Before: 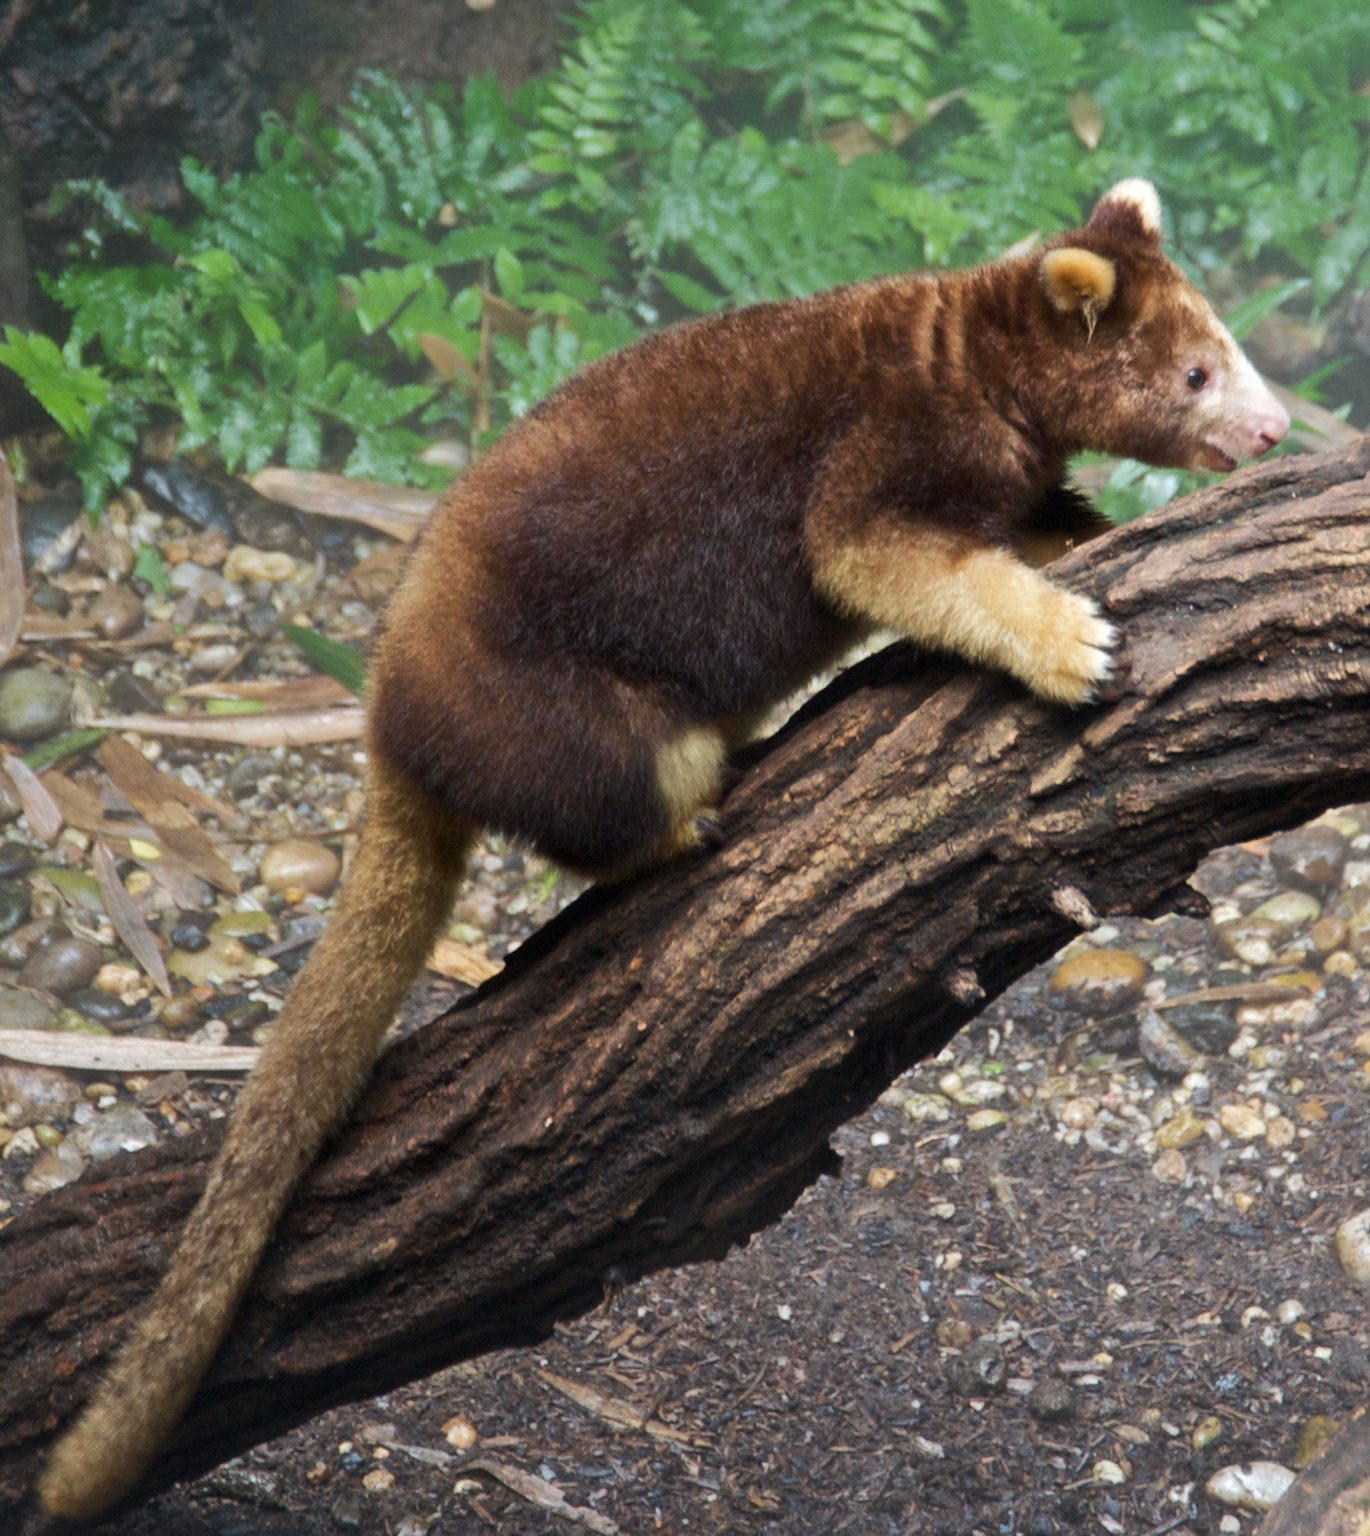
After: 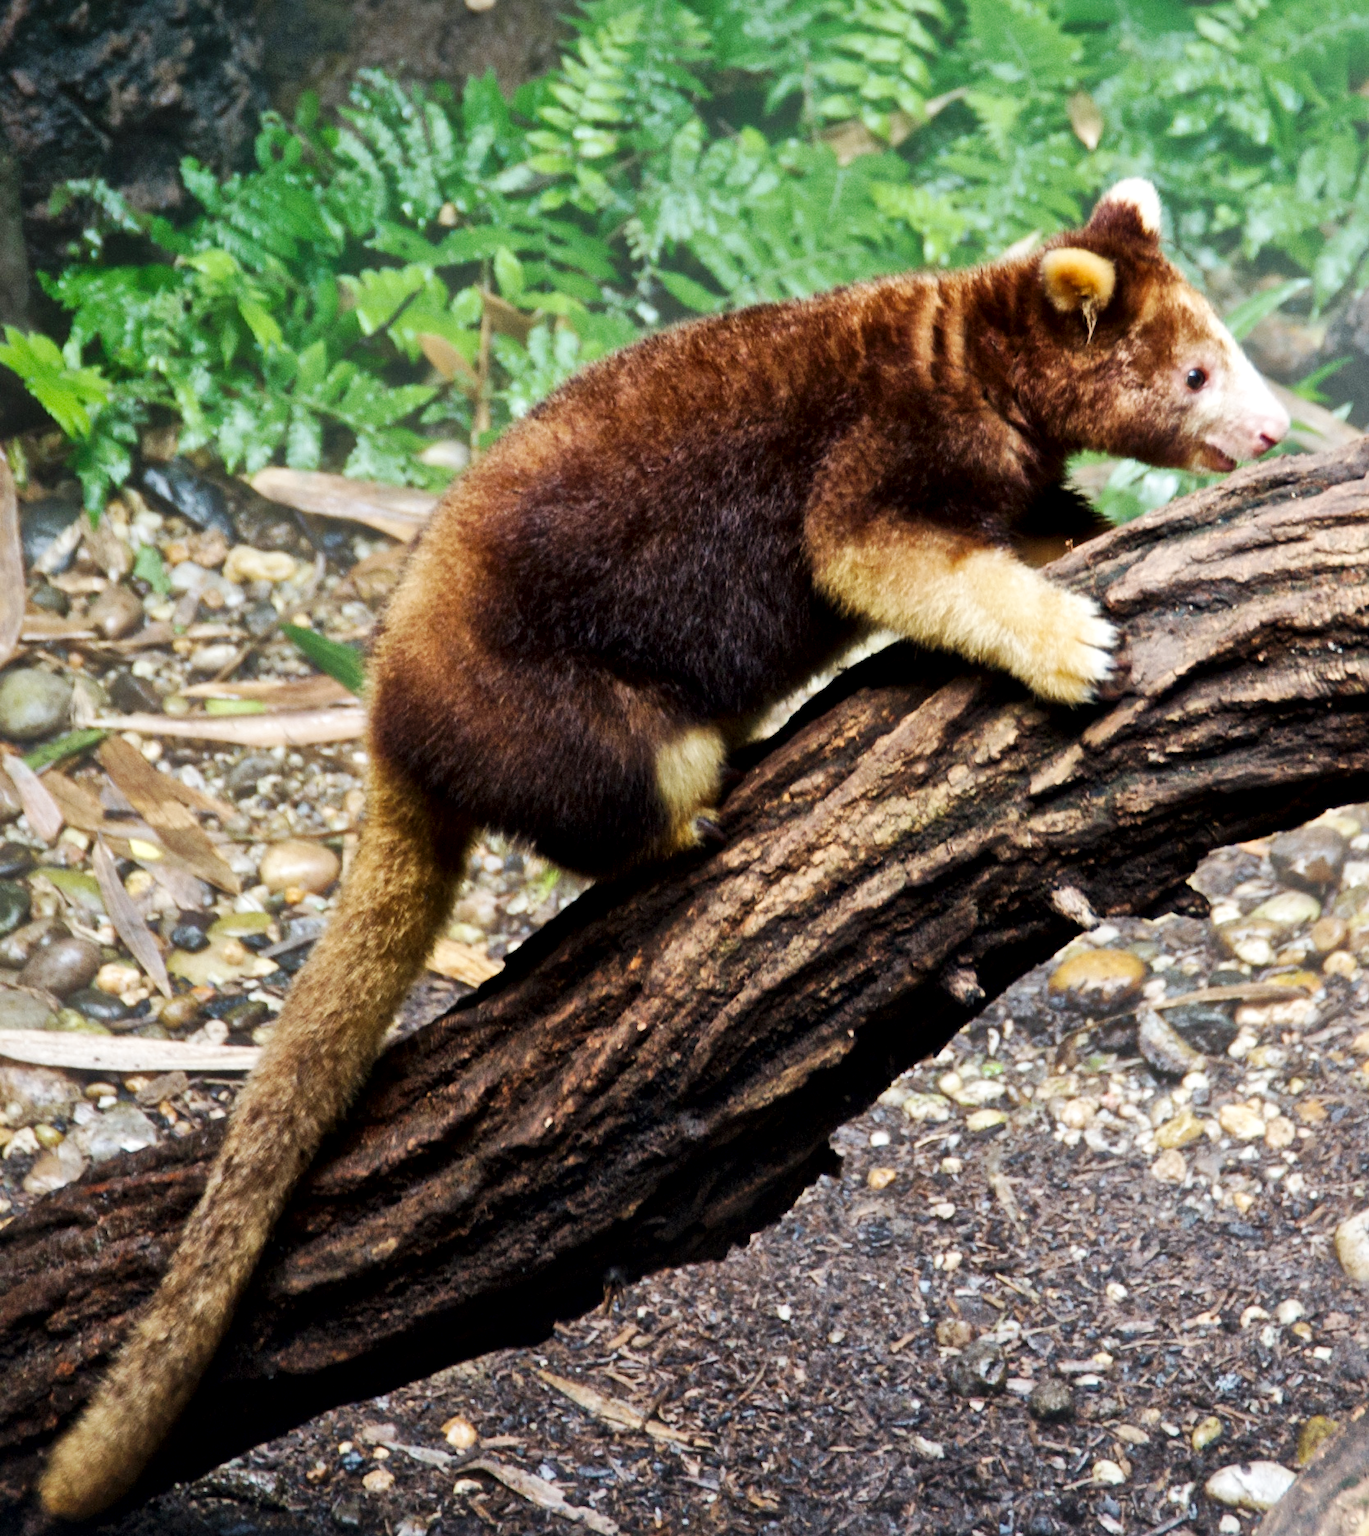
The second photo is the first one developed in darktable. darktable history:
base curve: curves: ch0 [(0, 0) (0.032, 0.025) (0.121, 0.166) (0.206, 0.329) (0.605, 0.79) (1, 1)], preserve colors none
exposure: black level correction 0.007, compensate highlight preservation false
local contrast: mode bilateral grid, contrast 20, coarseness 50, detail 141%, midtone range 0.2
